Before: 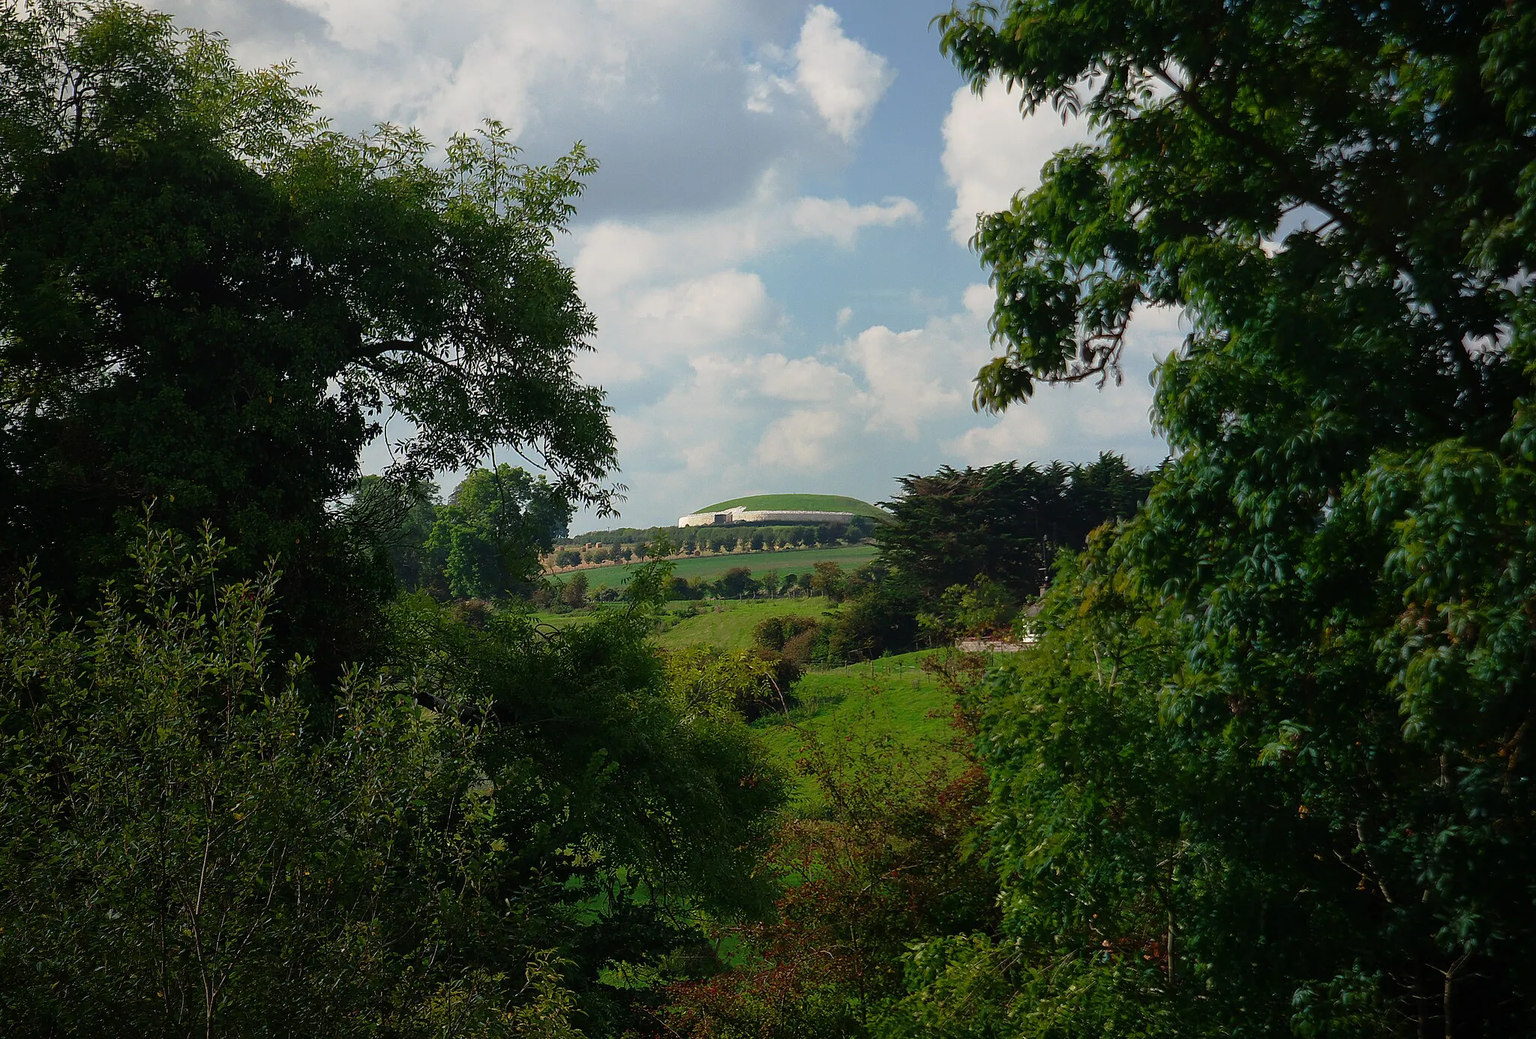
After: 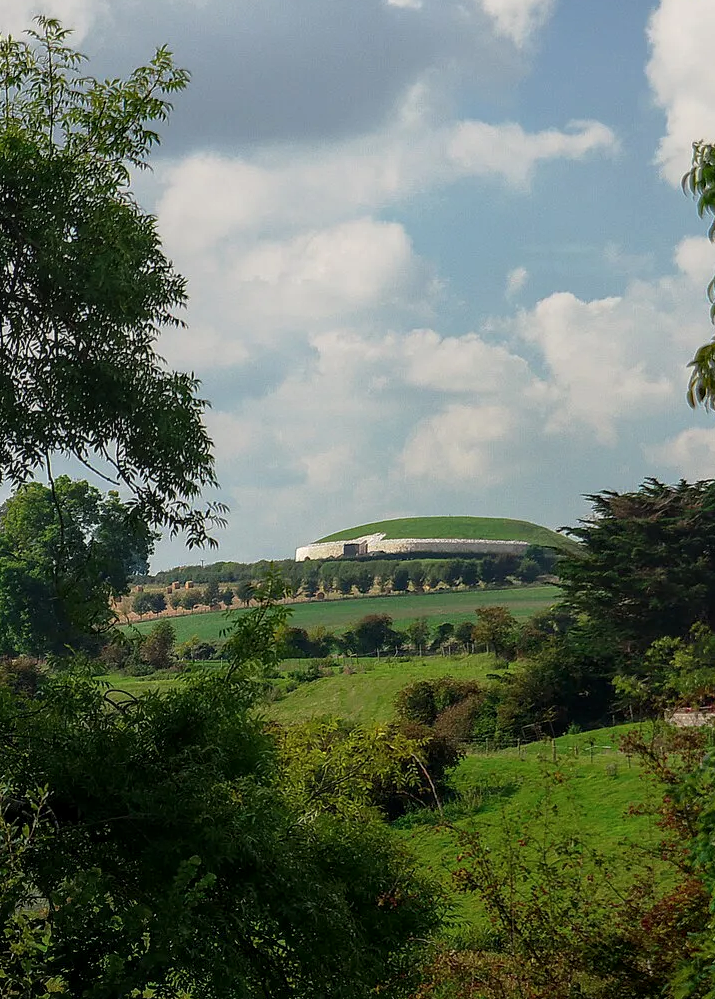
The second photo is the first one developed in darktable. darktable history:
local contrast: on, module defaults
crop and rotate: left 29.738%, top 10.269%, right 35.323%, bottom 17.596%
